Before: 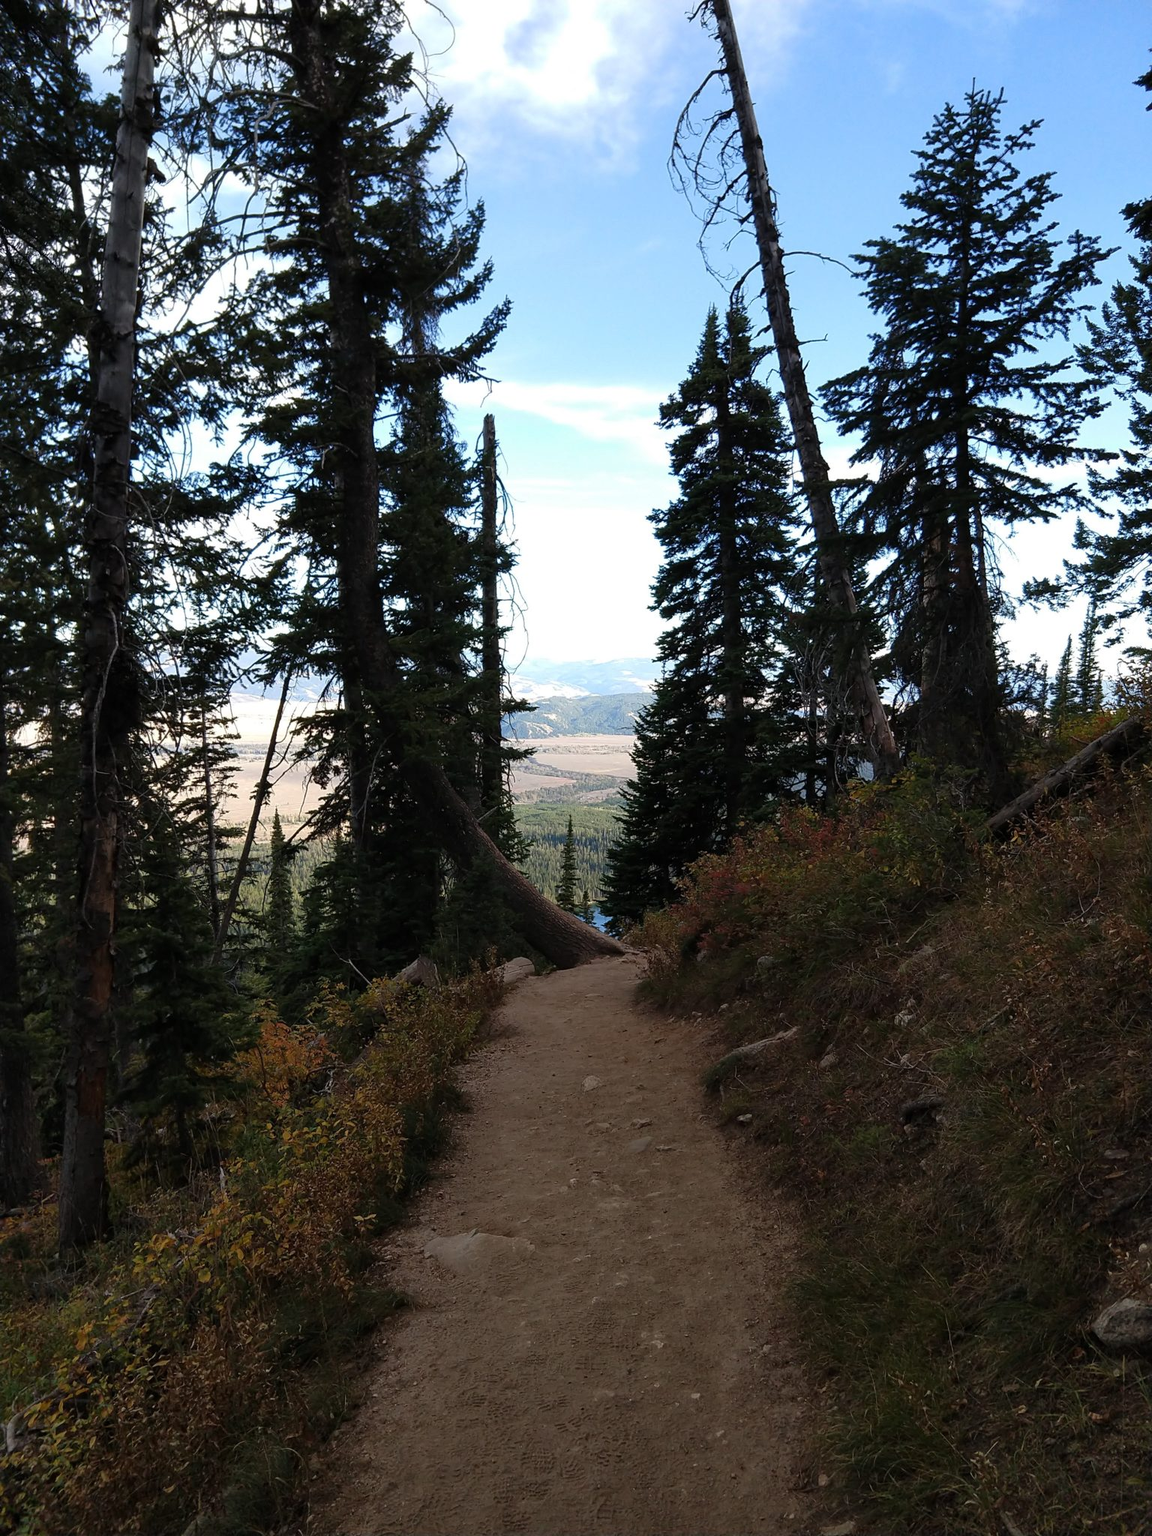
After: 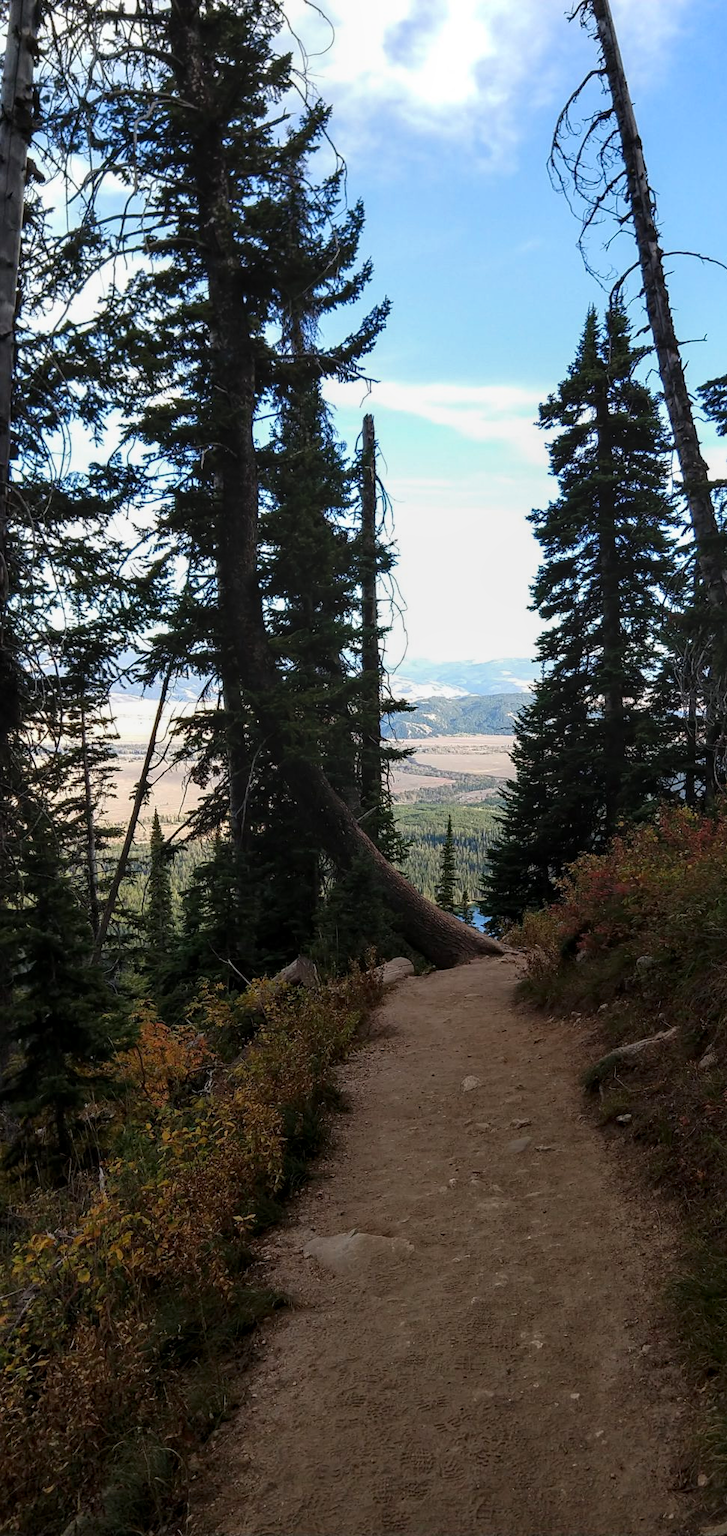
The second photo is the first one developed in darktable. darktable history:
crop: left 10.513%, right 26.291%
local contrast: on, module defaults
contrast brightness saturation: saturation 0.125
